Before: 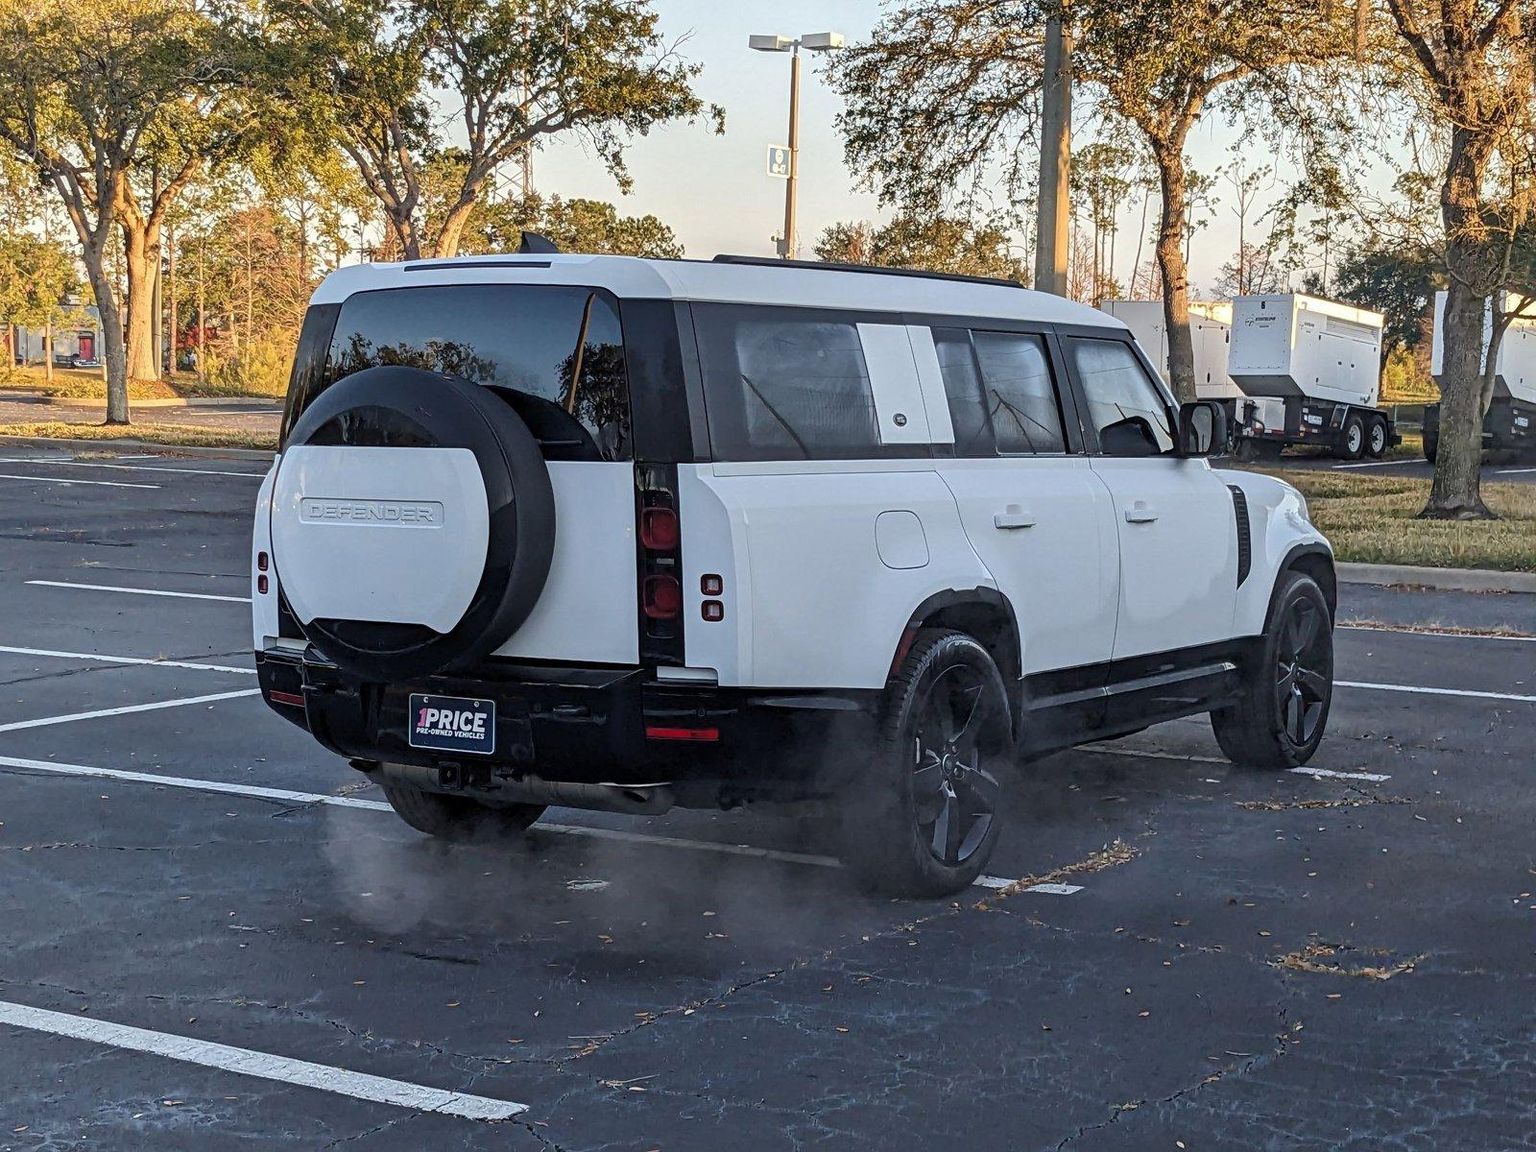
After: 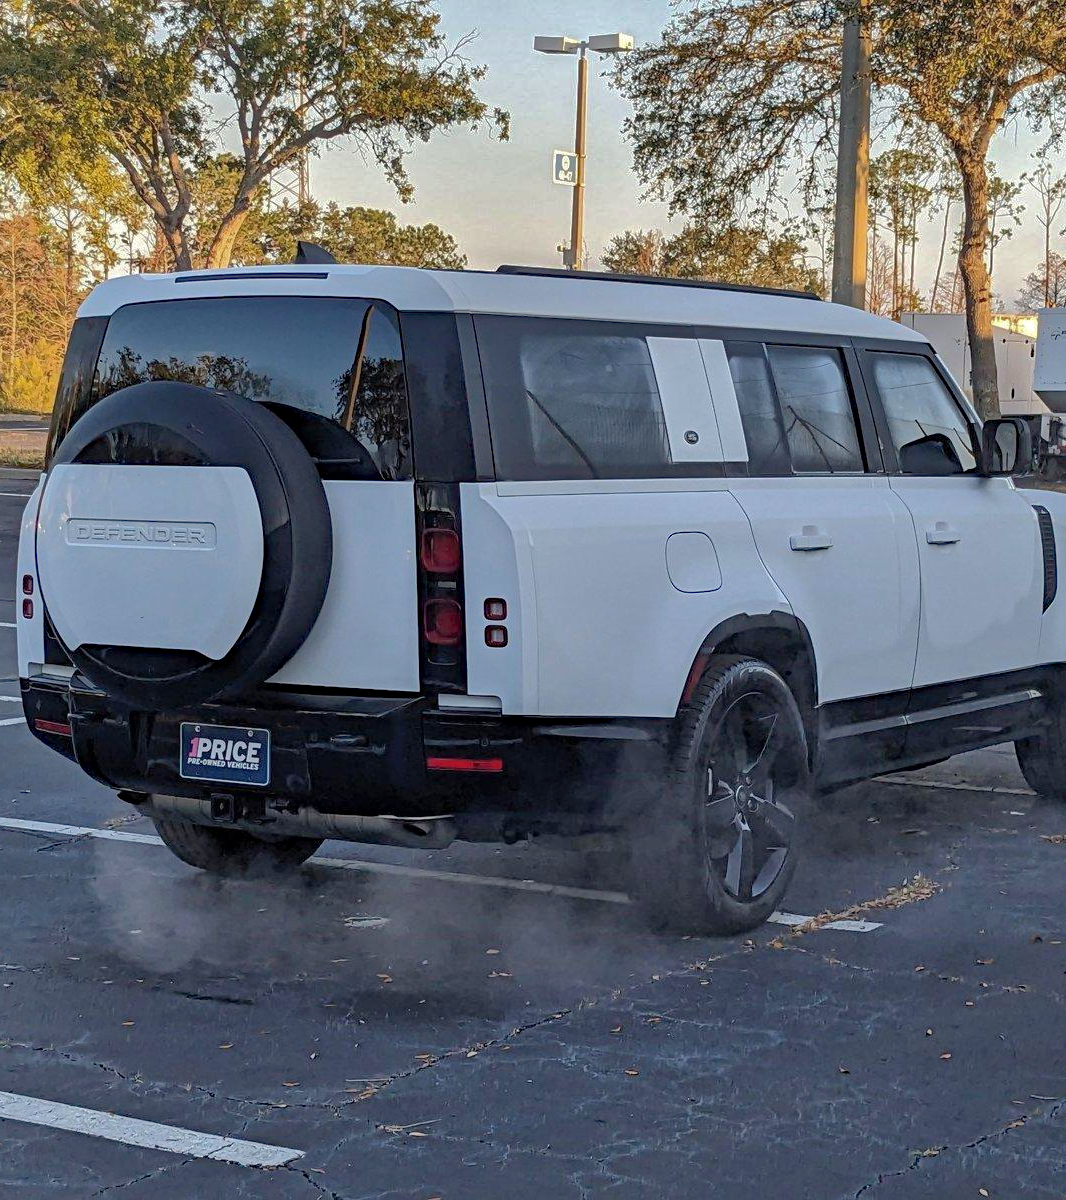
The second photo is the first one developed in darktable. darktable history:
shadows and highlights: highlights -60
haze removal: compatibility mode true, adaptive false
crop: left 15.419%, right 17.914%
